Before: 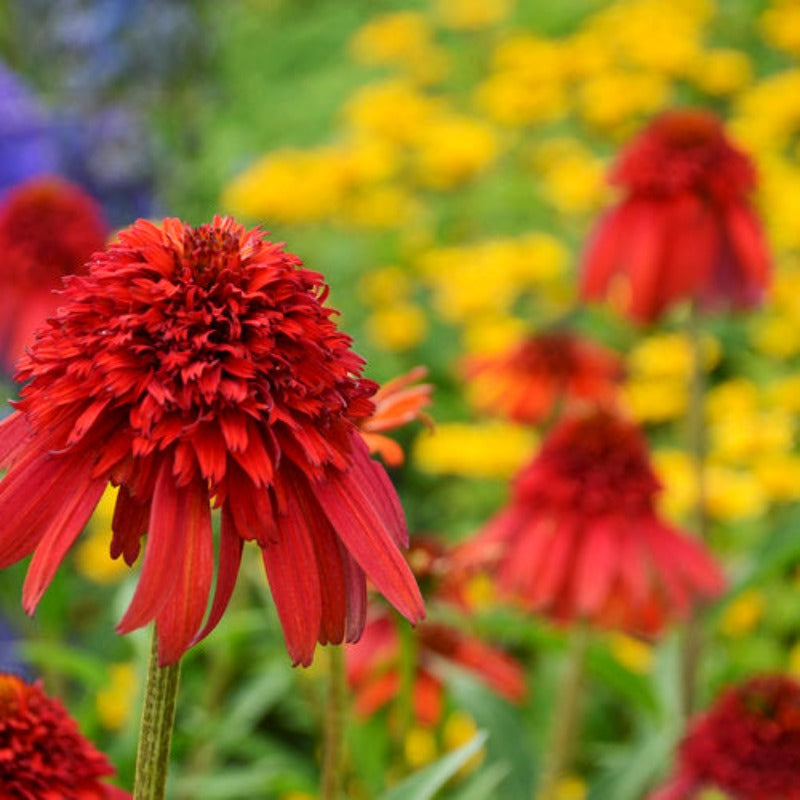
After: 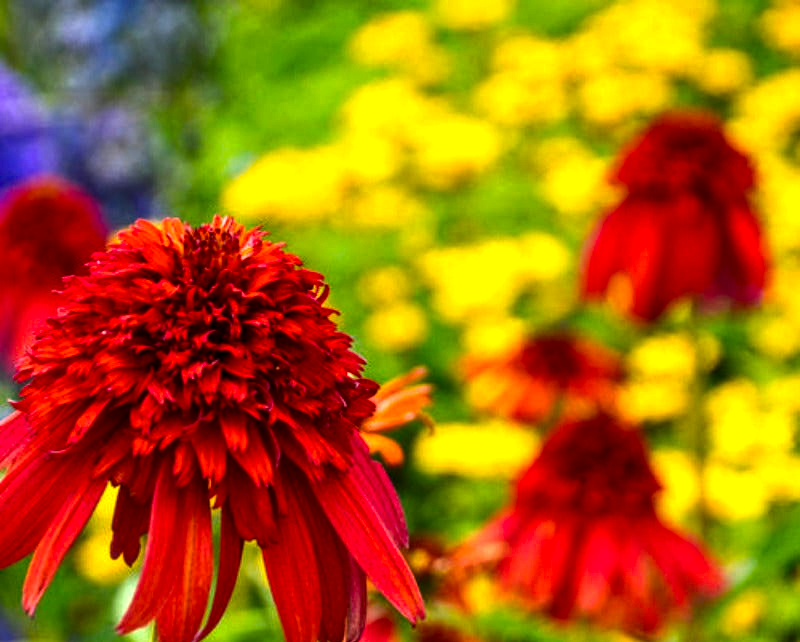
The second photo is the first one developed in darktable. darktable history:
crop: bottom 19.644%
local contrast: highlights 60%, shadows 60%, detail 160%
color balance rgb: linear chroma grading › global chroma 9%, perceptual saturation grading › global saturation 36%, perceptual brilliance grading › global brilliance 15%, perceptual brilliance grading › shadows -35%, global vibrance 15%
exposure: black level correction -0.015, compensate highlight preservation false
